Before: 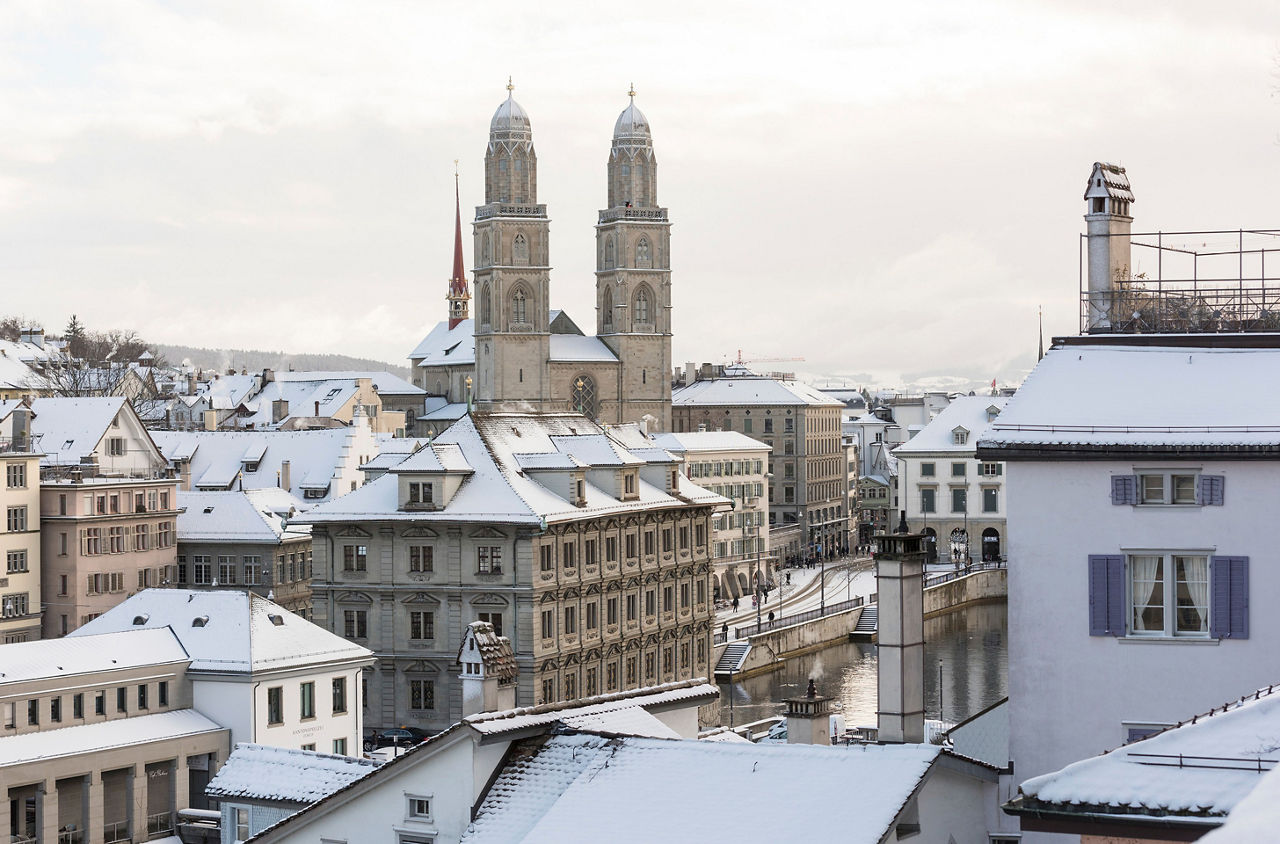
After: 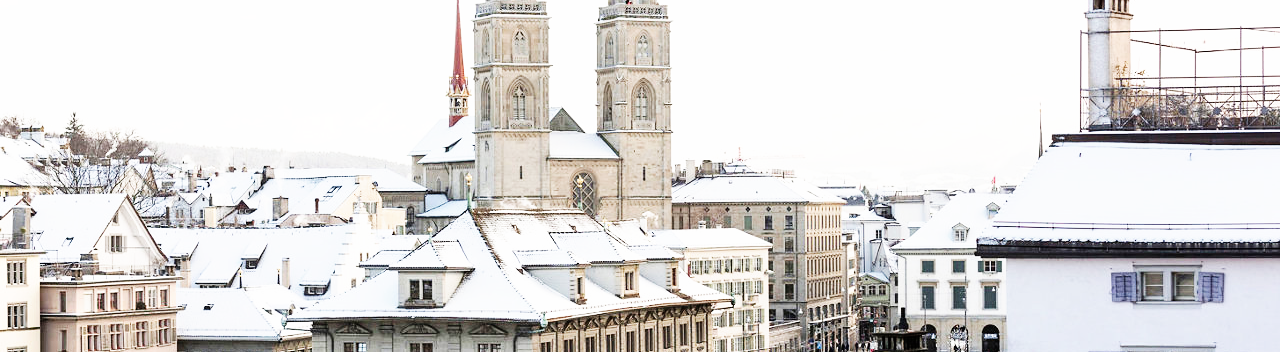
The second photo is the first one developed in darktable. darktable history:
base curve: curves: ch0 [(0, 0) (0.007, 0.004) (0.027, 0.03) (0.046, 0.07) (0.207, 0.54) (0.442, 0.872) (0.673, 0.972) (1, 1)], exposure shift 0.01, preserve colors none
crop and rotate: top 24.053%, bottom 34.124%
